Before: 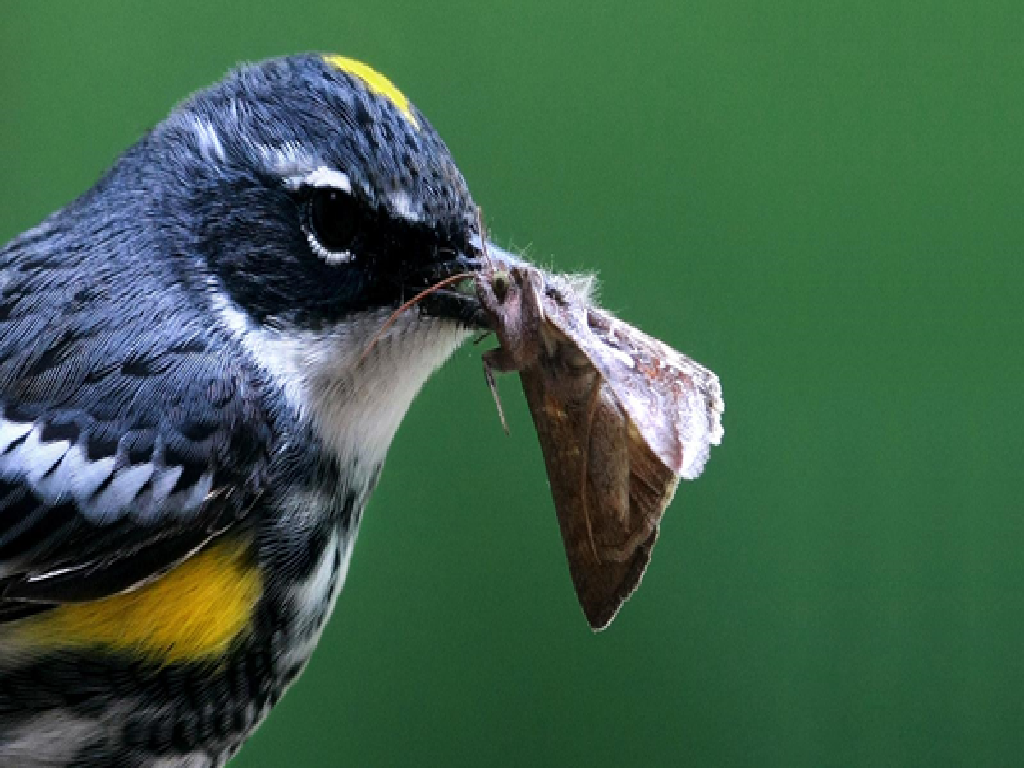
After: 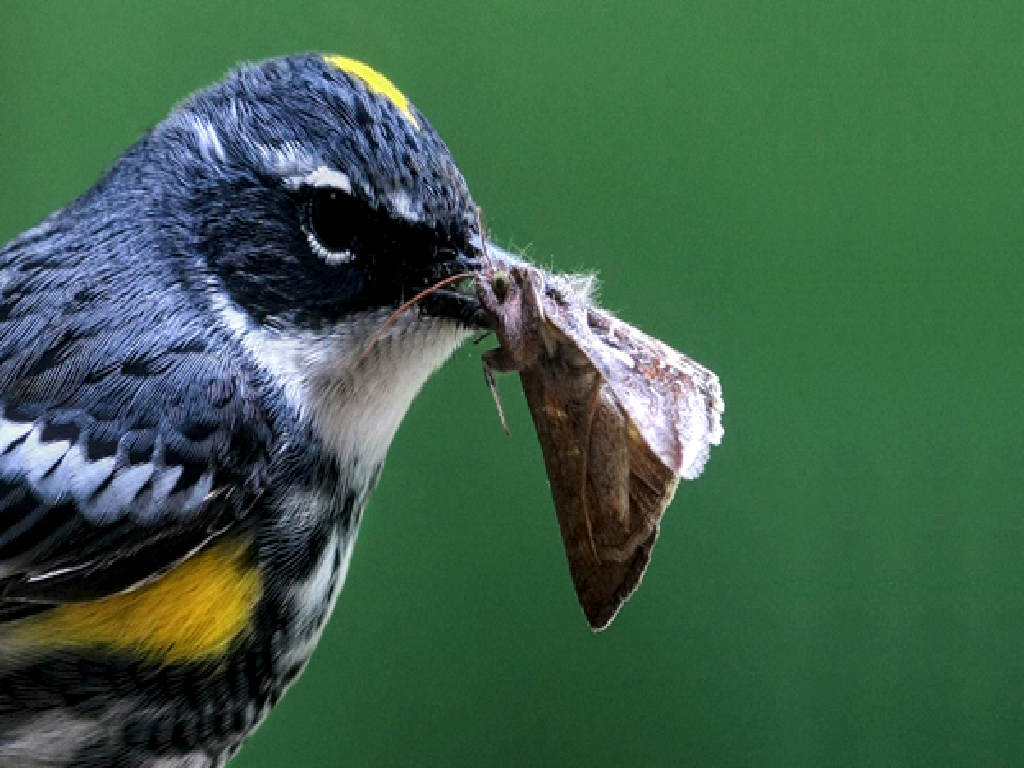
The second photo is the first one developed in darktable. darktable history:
shadows and highlights: shadows 61.41, white point adjustment 0.467, highlights -34.04, compress 83.82%
local contrast: on, module defaults
